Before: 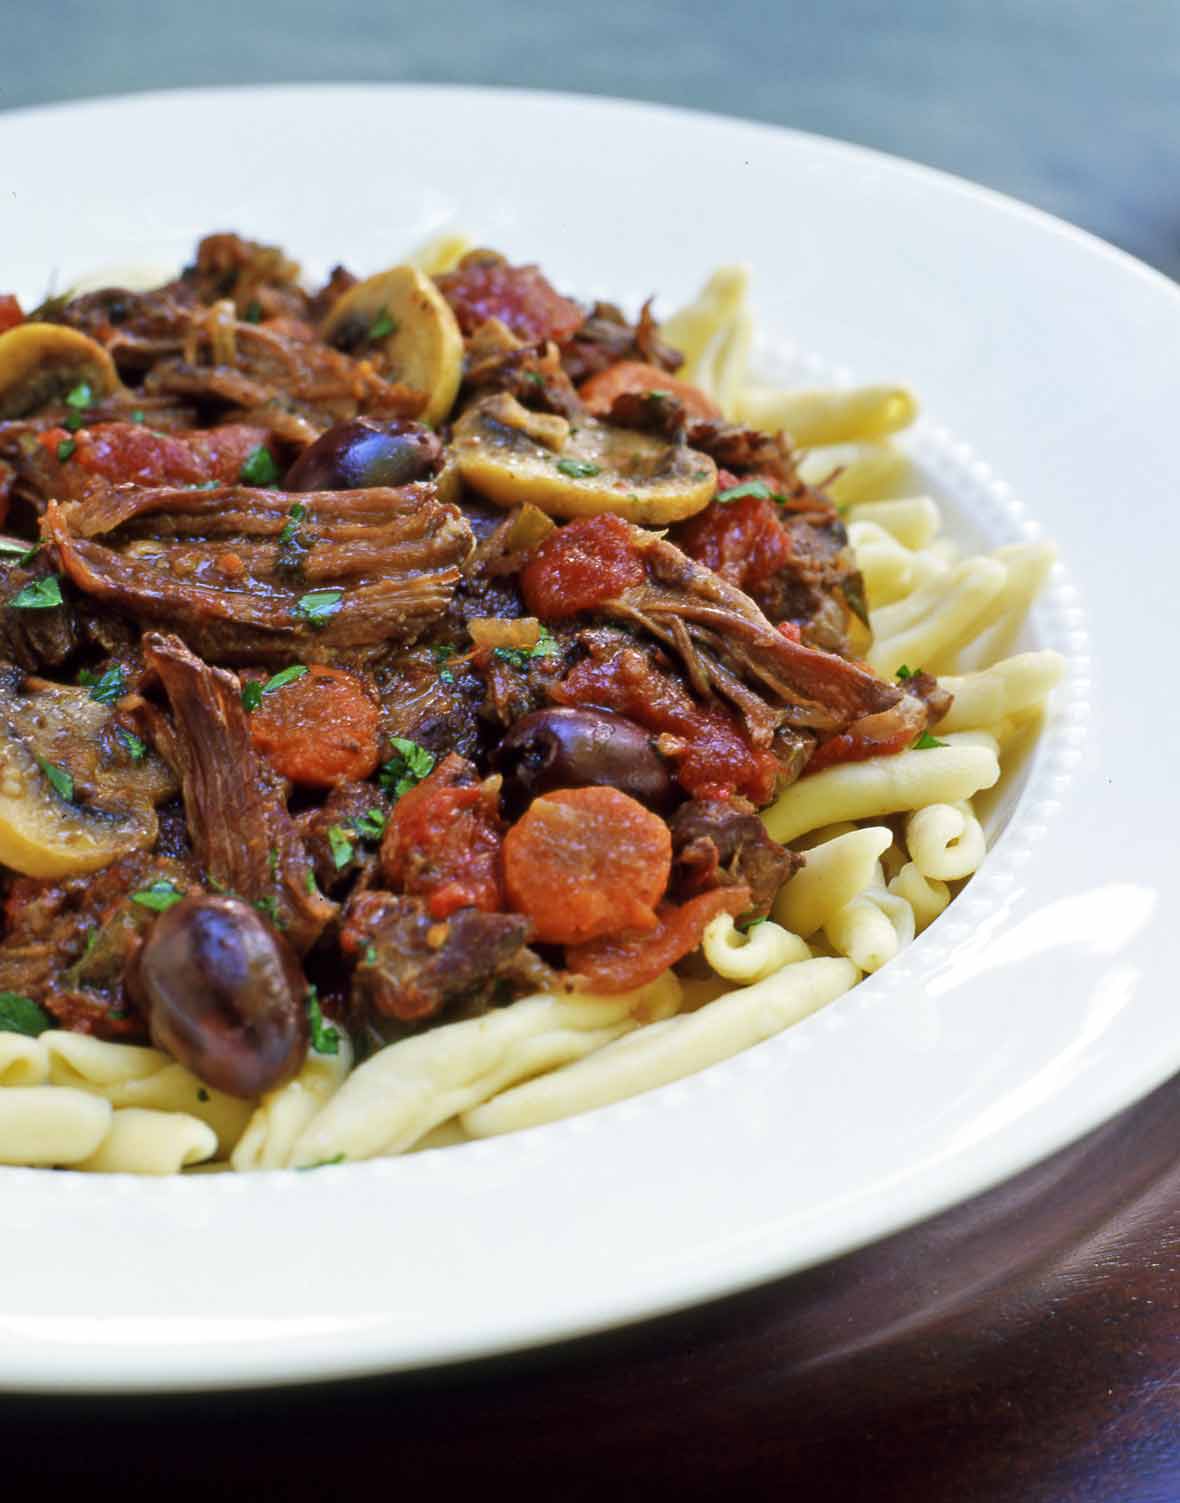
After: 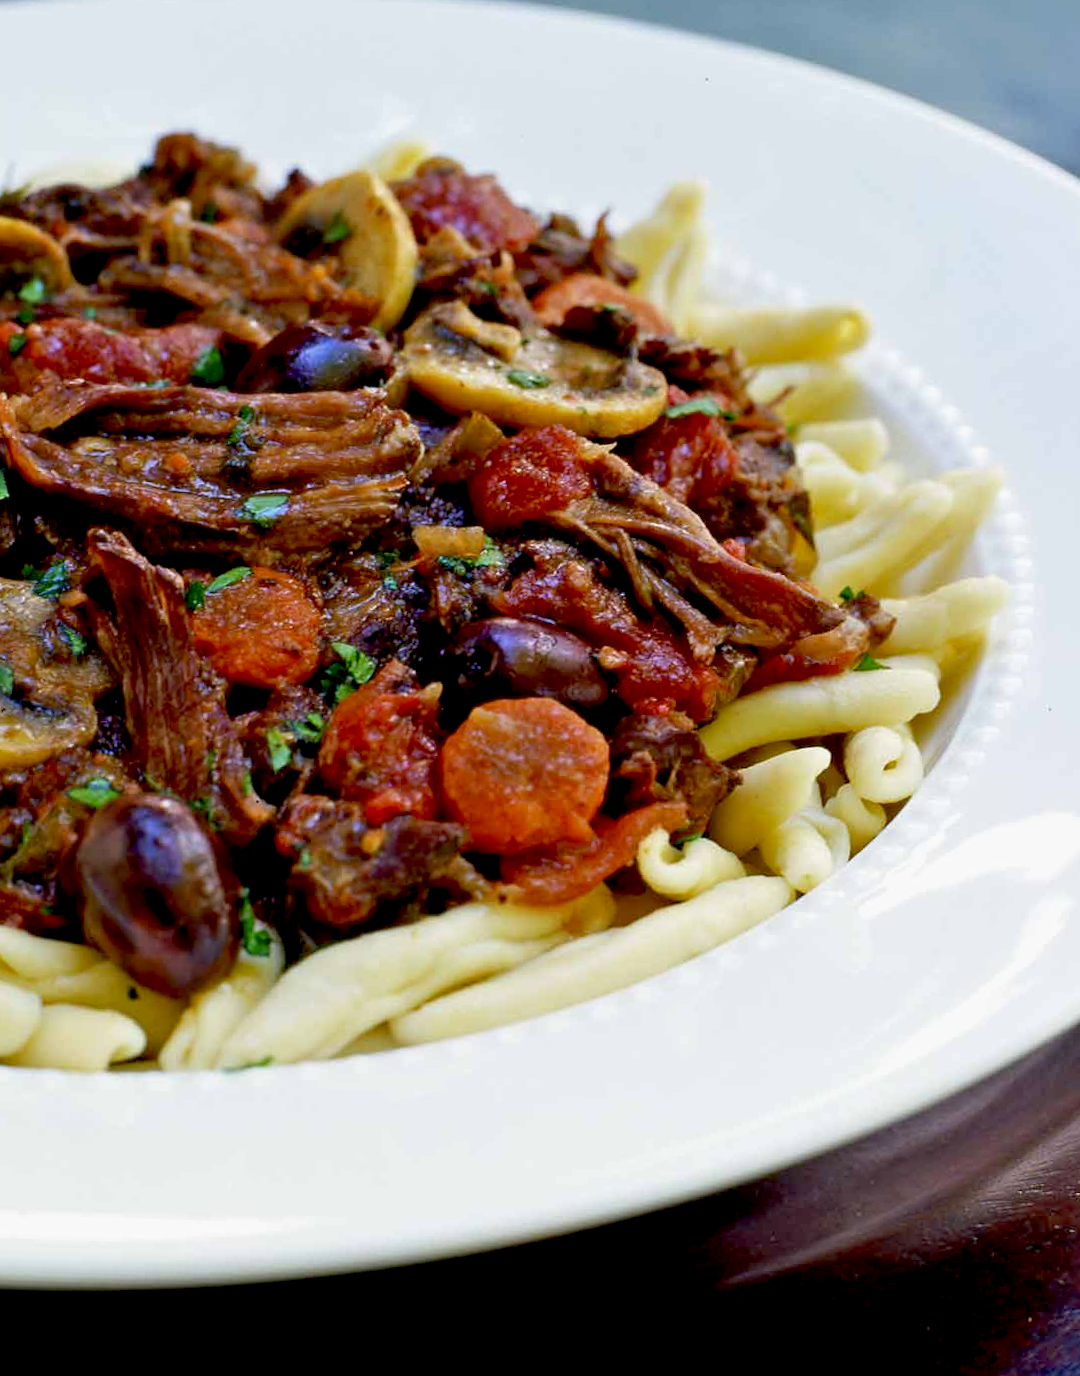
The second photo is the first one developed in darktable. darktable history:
crop and rotate: angle -1.87°, left 3.161%, top 4.176%, right 1.472%, bottom 0.496%
exposure: black level correction 0.027, exposure -0.073 EV, compensate highlight preservation false
